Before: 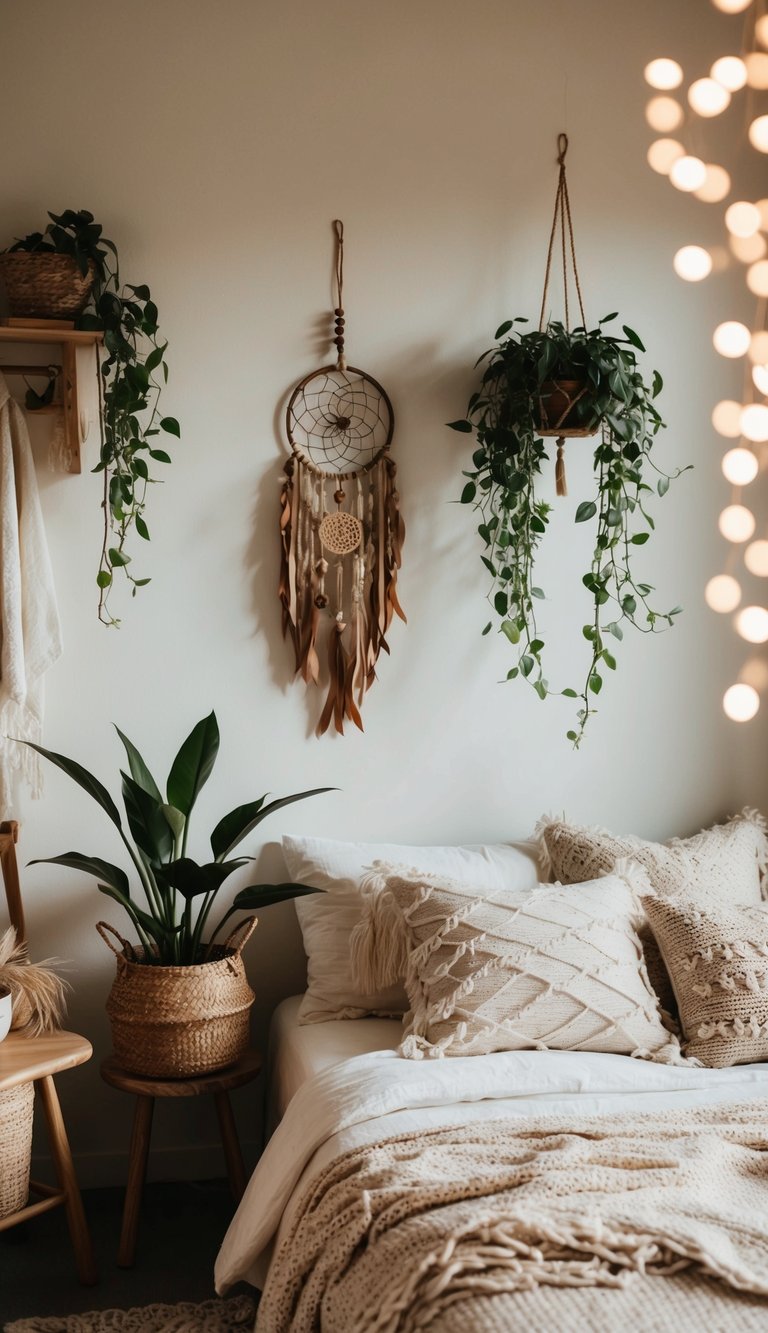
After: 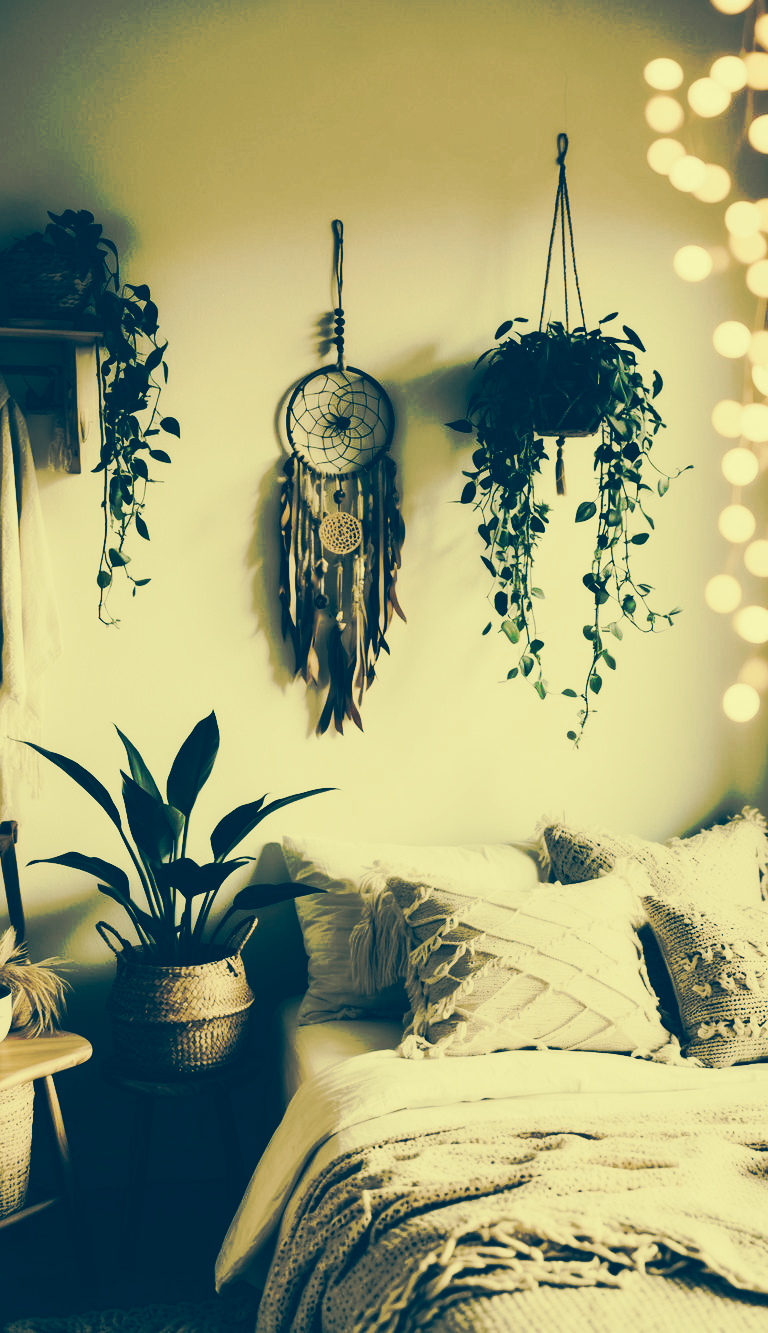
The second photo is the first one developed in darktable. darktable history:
tone curve: curves: ch0 [(0, 0) (0.003, 0.003) (0.011, 0.01) (0.025, 0.024) (0.044, 0.042) (0.069, 0.065) (0.1, 0.094) (0.136, 0.128) (0.177, 0.167) (0.224, 0.212) (0.277, 0.262) (0.335, 0.317) (0.399, 0.377) (0.468, 0.442) (0.543, 0.607) (0.623, 0.676) (0.709, 0.75) (0.801, 0.829) (0.898, 0.912) (1, 1)], preserve colors none
color look up table: target L [94.52, 93.94, 91.88, 91.57, 86.61, 80.07, 74.92, 65.11, 69.71, 43.01, 31, 18.77, 200, 88.6, 85.42, 82.54, 76.44, 81.97, 66.01, 67.62, 60.18, 49.74, 19.69, 15.74, 92.75, 90.59, 84.65, 92.19, 88.93, 81.53, 80.31, 61.29, 61.32, 58.16, 75.73, 80.18, 31.45, 31.14, 21.23, 38.16, 25.63, 16.83, 16.39, 88.58, 86.85, 54.92, 54.76, 24.52, 15.38], target a [-8.529, -8.209, -13.36, -16.54, -22.17, -19.62, -19.58, -53.3, -42.72, -37.84, -18.32, -11.8, 0, 1.435, -3.908, 11.8, 3.535, 17.23, 21.58, 36.11, 0.497, 10.54, -4.237, -7.286, -5.298, -5.355, -3.353, -4.569, 1.595, 5.45, -5.964, 45.46, 44.96, -0.575, 10.73, 1.798, 22.41, -12.51, -10.39, 20.39, -0.591, -6.128, -5.85, -11.72, -20.35, -42.66, -36.96, -14.76, -6.483], target b [37.71, 42.86, 47.25, 42.36, 36.58, 46.36, 32.26, 39.58, 31.83, 15.5, -3.629, -13.55, 0, 40.61, 55.53, 52.82, 39.77, 37.98, 31.94, 46.9, 20.38, 31.7, -12.02, -17.56, 37.93, 34, 35.13, 36.19, 34.51, 31.22, 17.57, 20.28, 11.65, 2.142, 20.14, 17.62, -5.264, -23.65, -15.12, -31.26, -36.12, -19.97, -20.66, 33.56, 27.87, 12.98, -2.5, -14.06, -18.82], num patches 49
